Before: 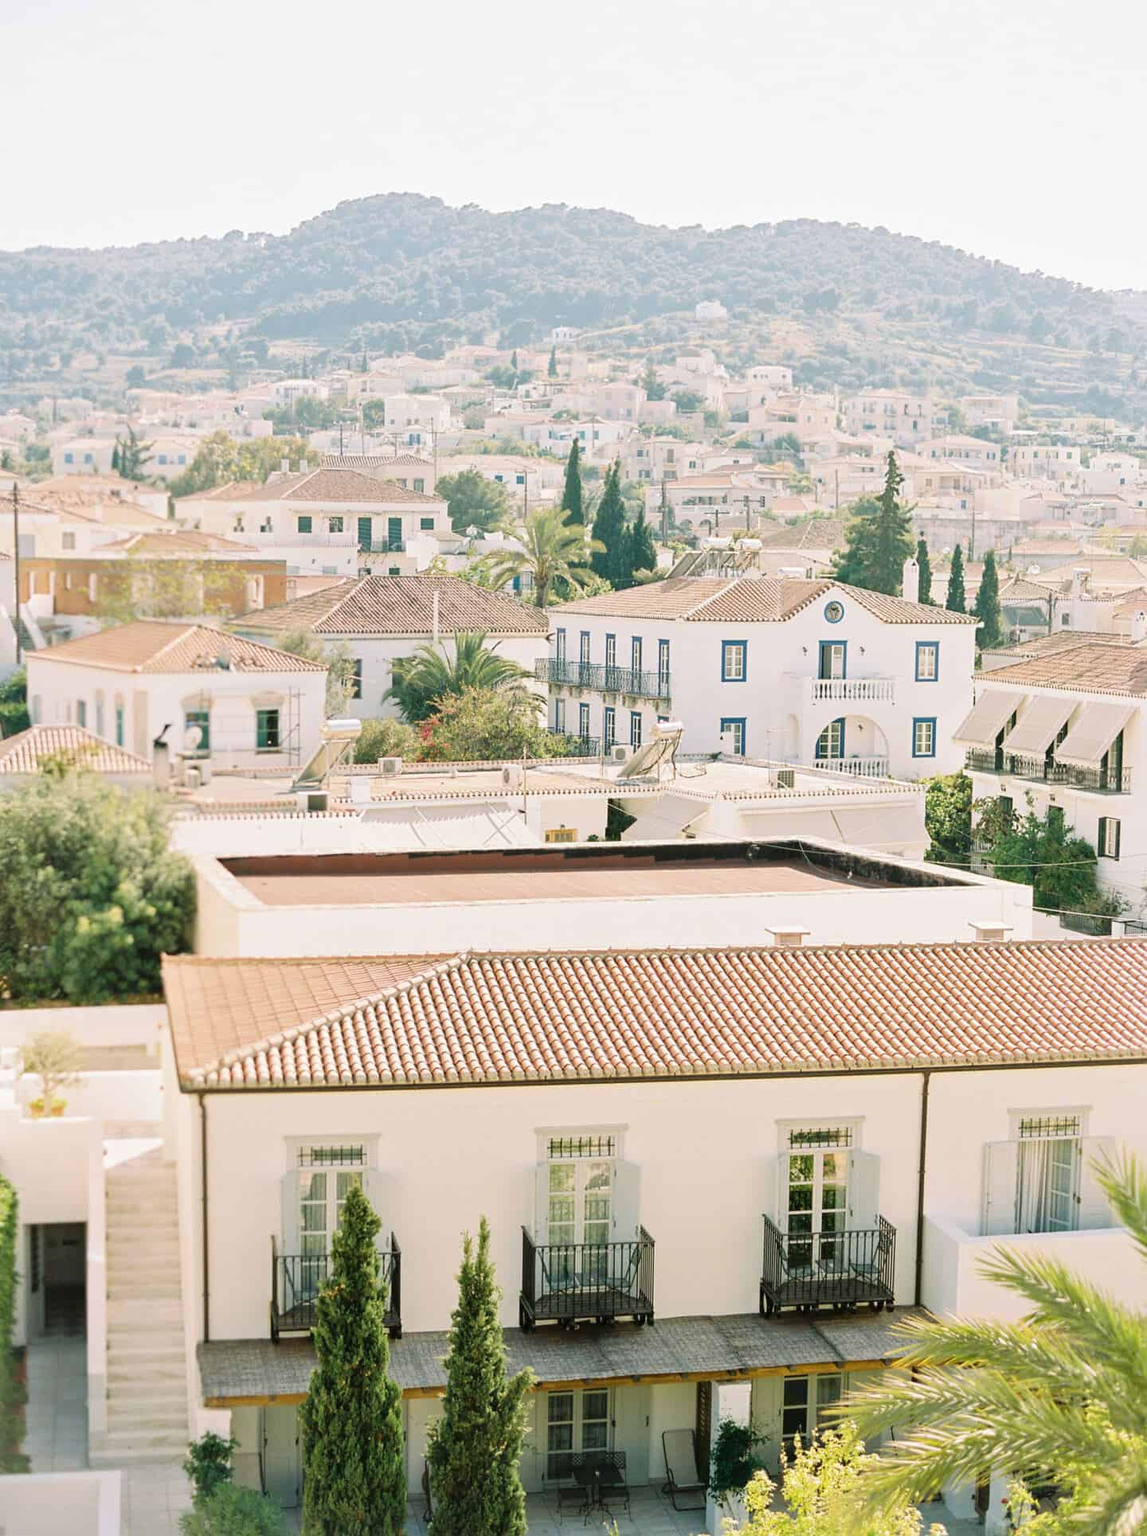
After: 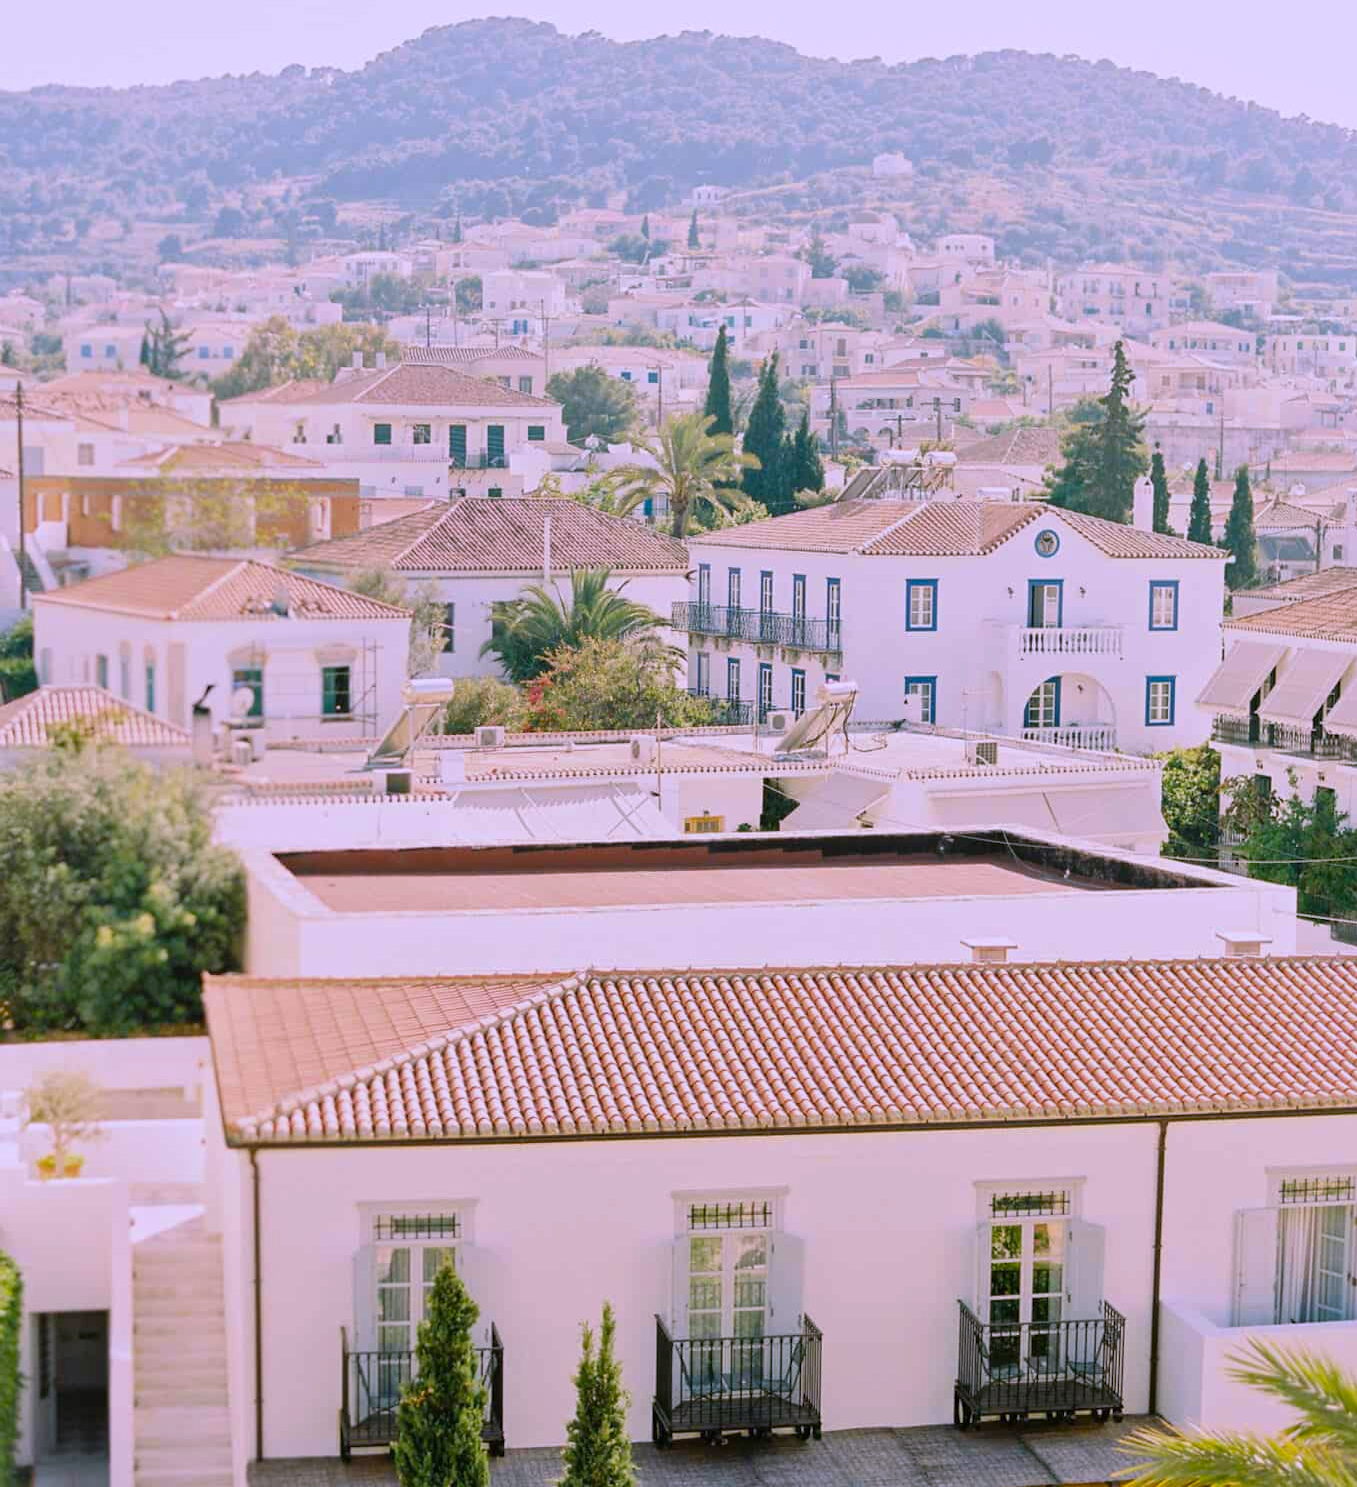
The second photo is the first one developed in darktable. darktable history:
exposure: exposure -0.462 EV, compensate highlight preservation false
crop and rotate: angle 0.03°, top 11.643%, right 5.651%, bottom 11.189%
color balance rgb: linear chroma grading › global chroma 8.33%, perceptual saturation grading › global saturation 18.52%, global vibrance 7.87%
white balance: red 1.042, blue 1.17
